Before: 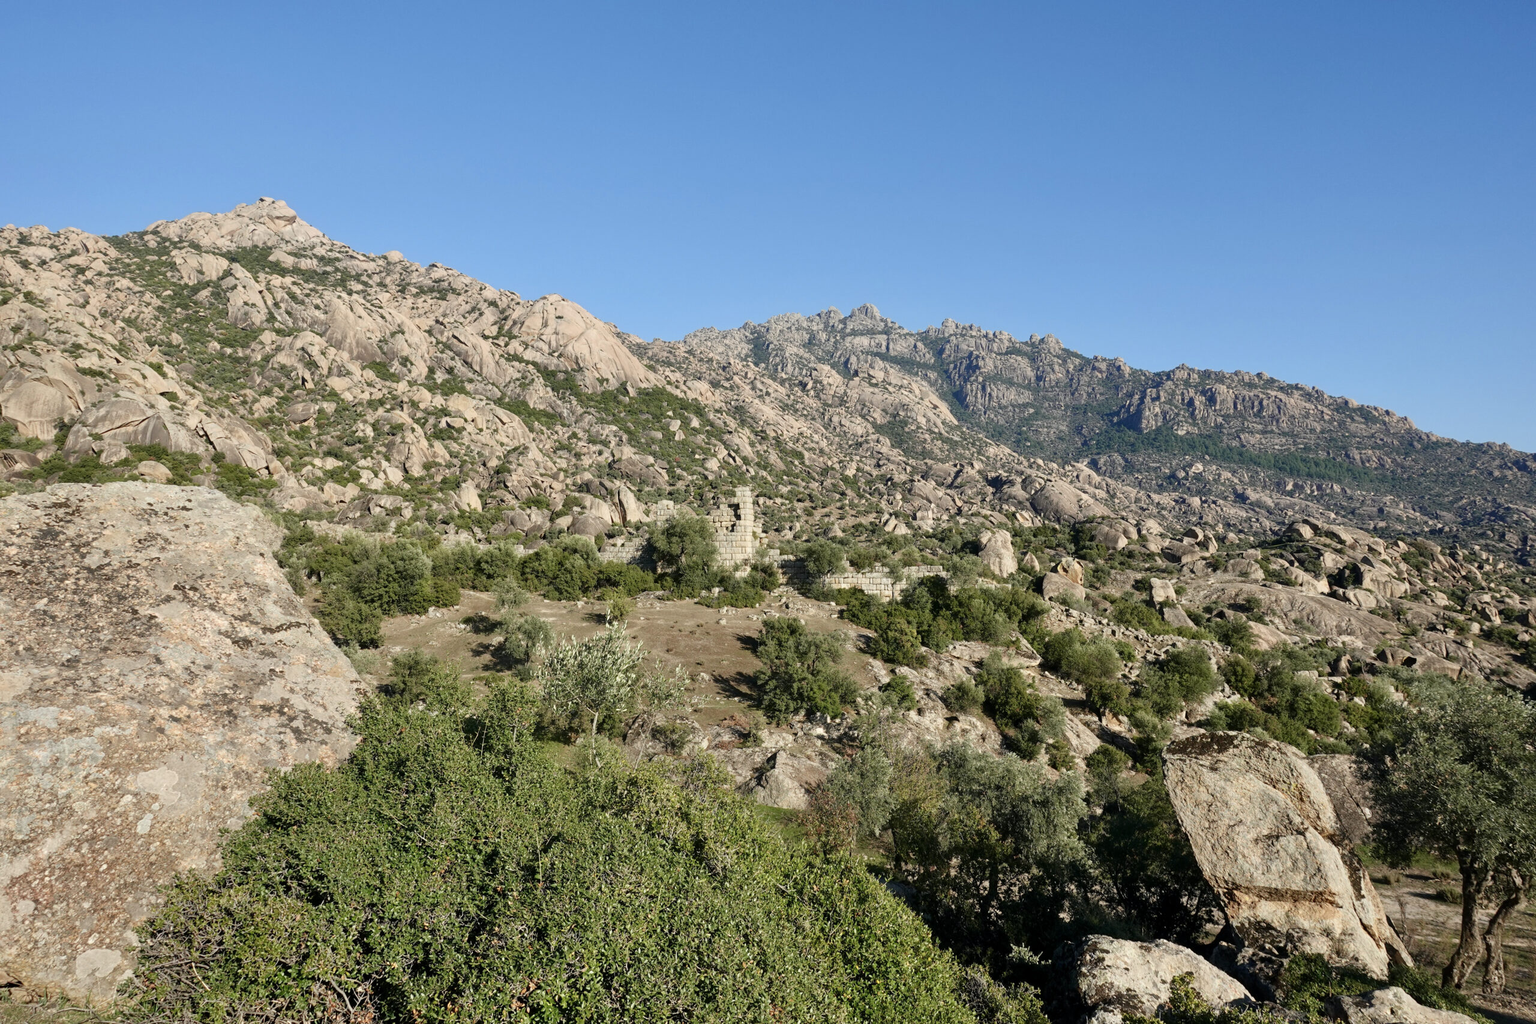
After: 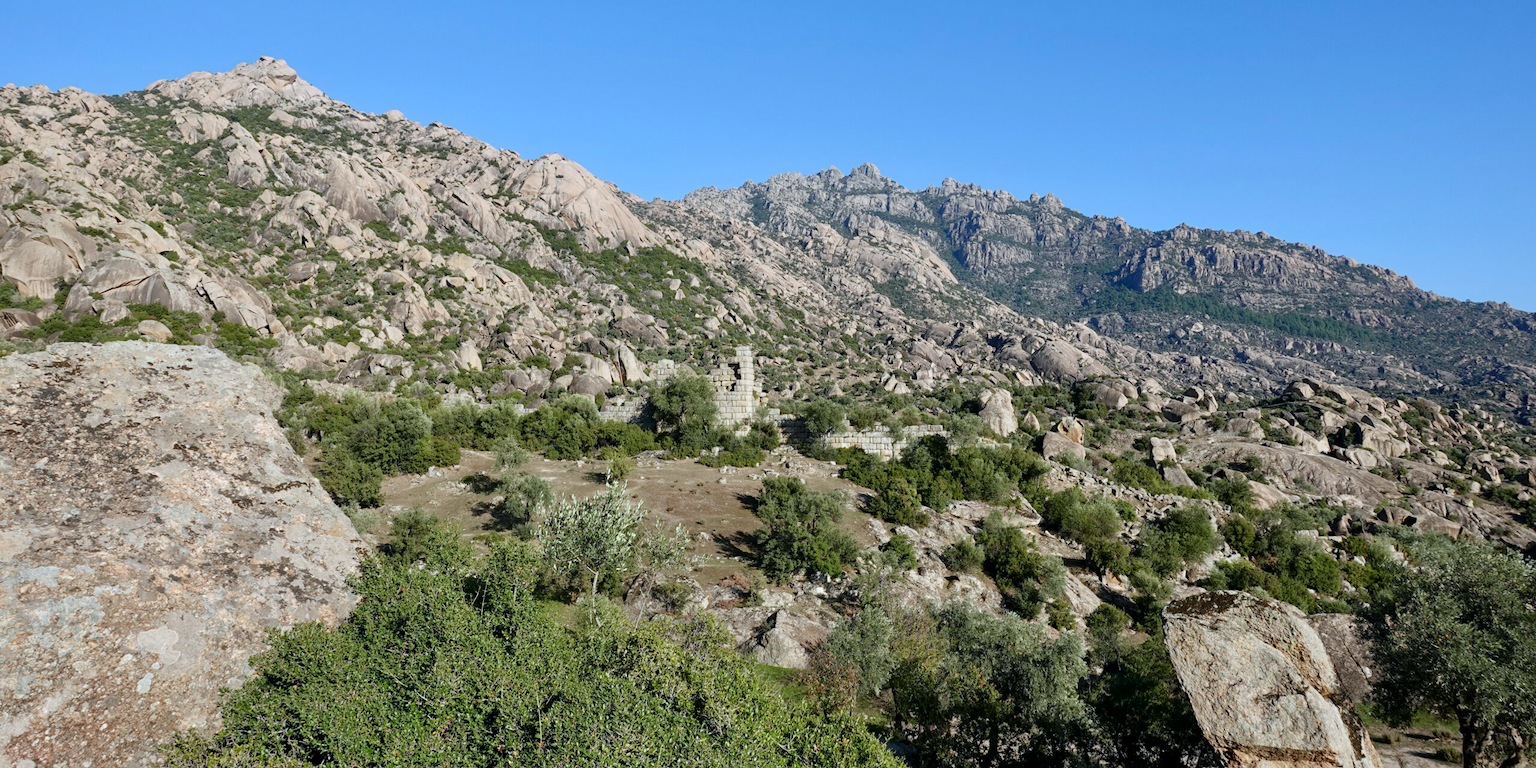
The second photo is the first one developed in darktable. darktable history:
crop: top 13.819%, bottom 11.169%
rotate and perspective: automatic cropping off
color balance: mode lift, gamma, gain (sRGB), lift [0.97, 1, 1, 1], gamma [1.03, 1, 1, 1]
white balance: red 0.954, blue 1.079
